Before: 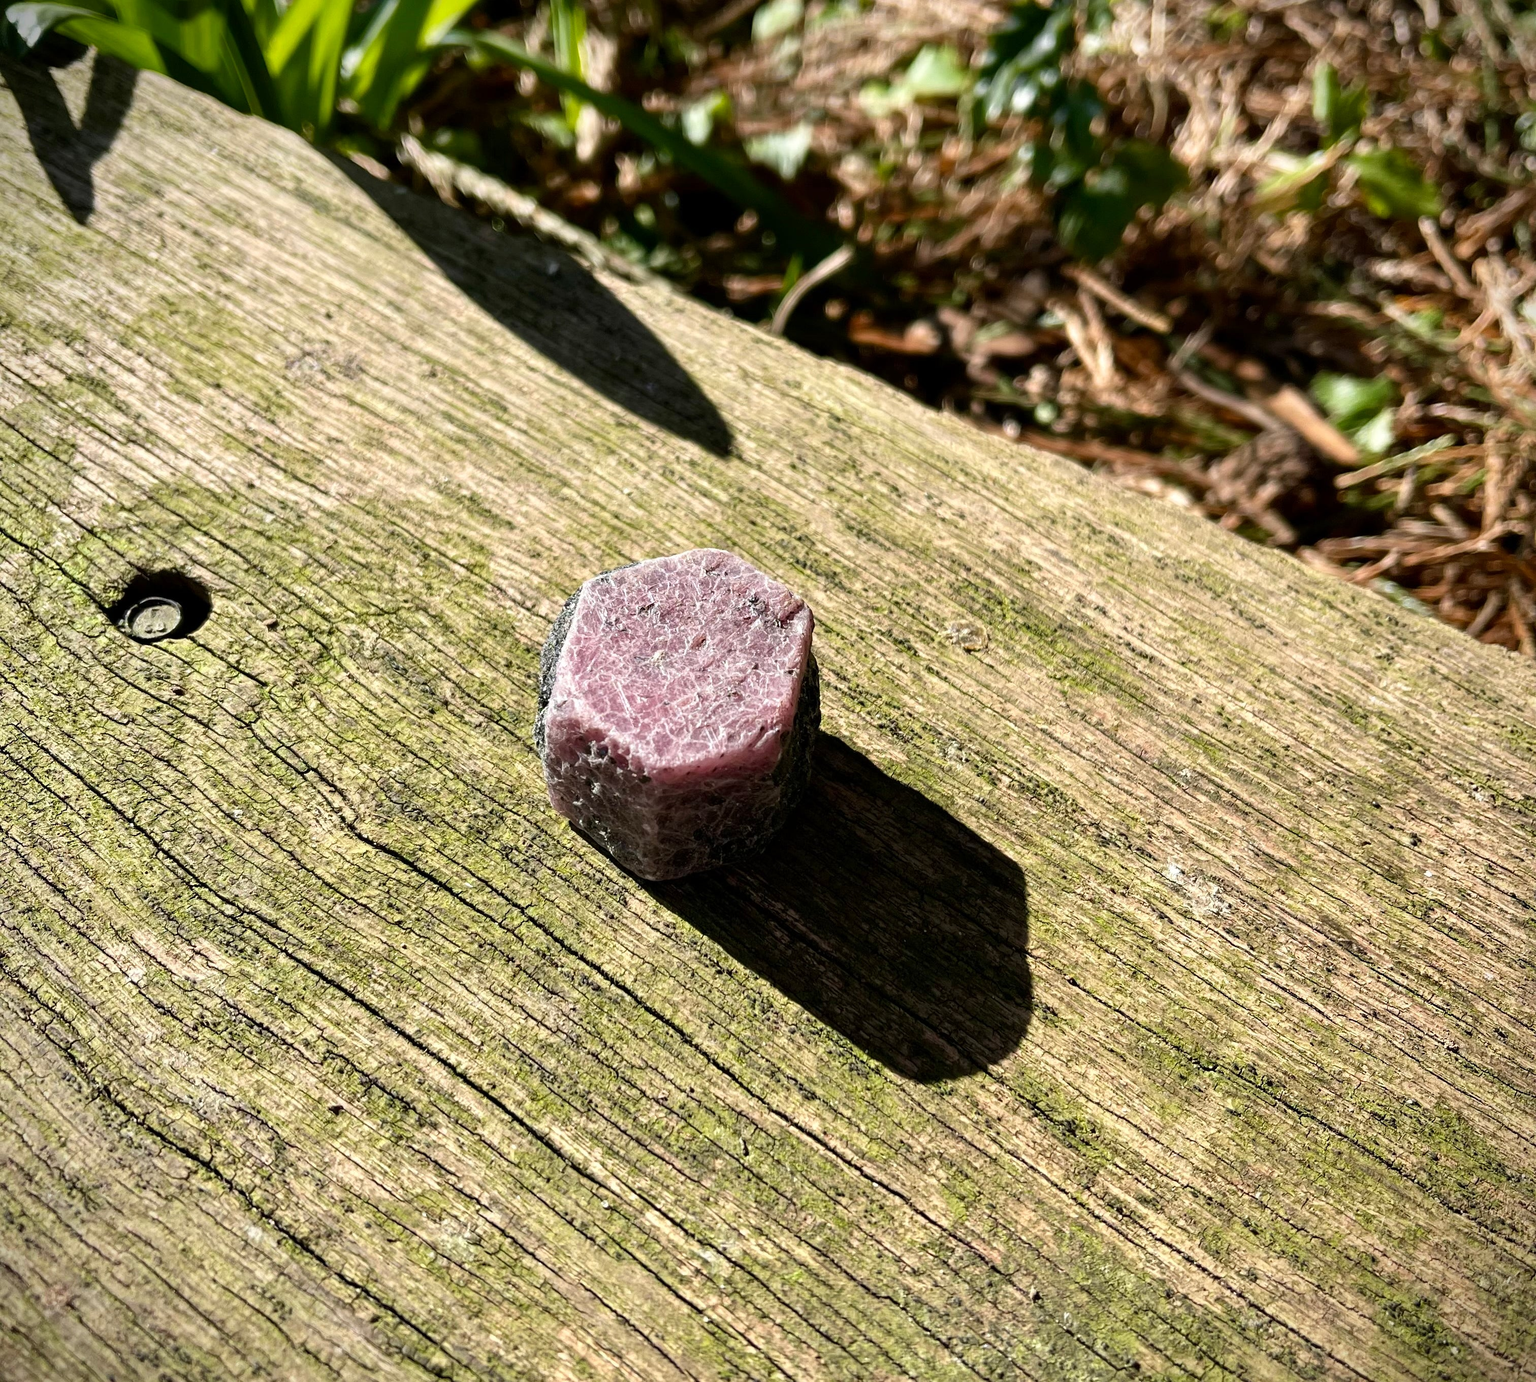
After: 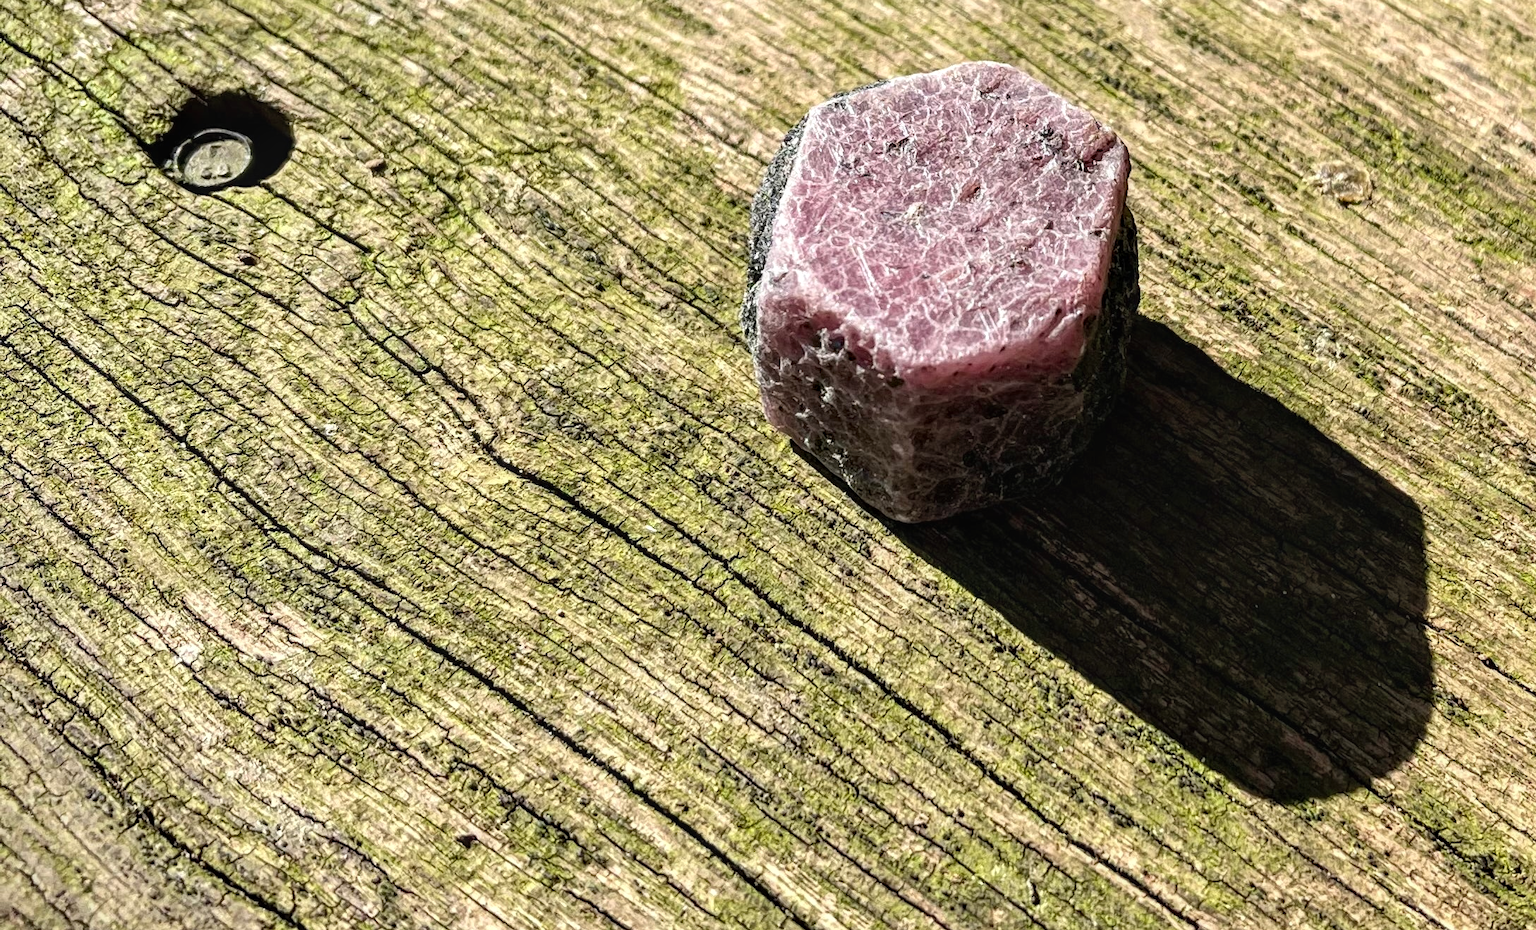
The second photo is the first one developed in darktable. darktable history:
crop: top 36.498%, right 27.964%, bottom 14.995%
local contrast: on, module defaults
